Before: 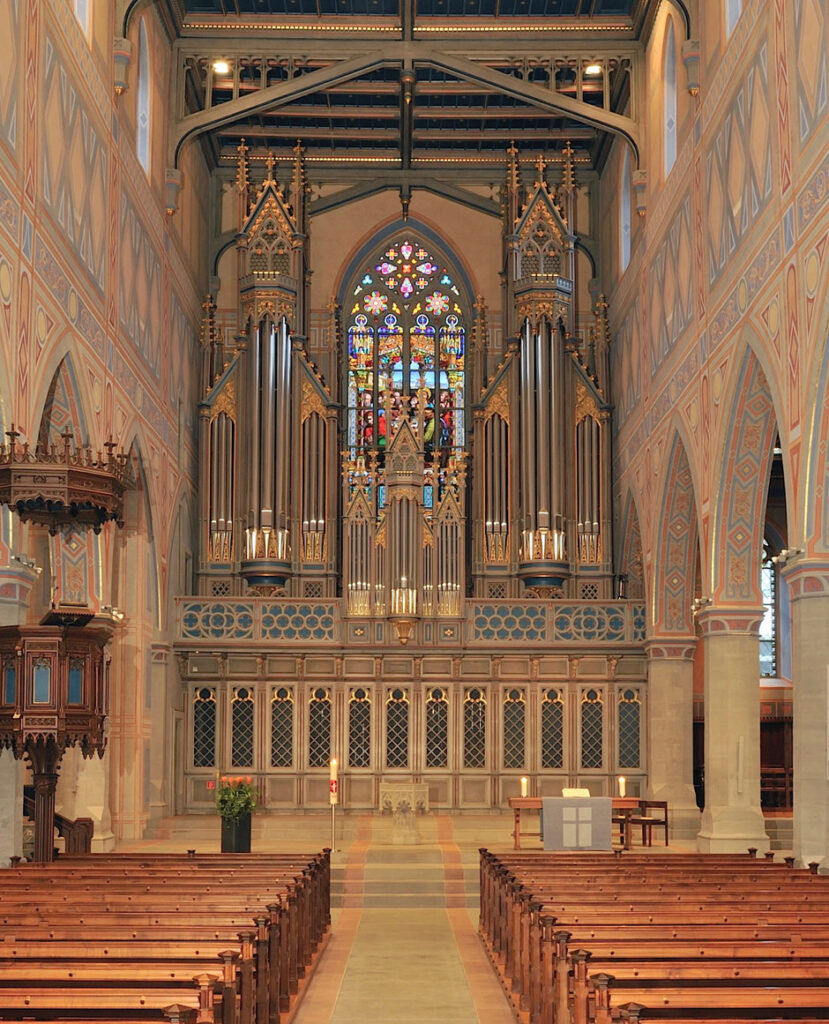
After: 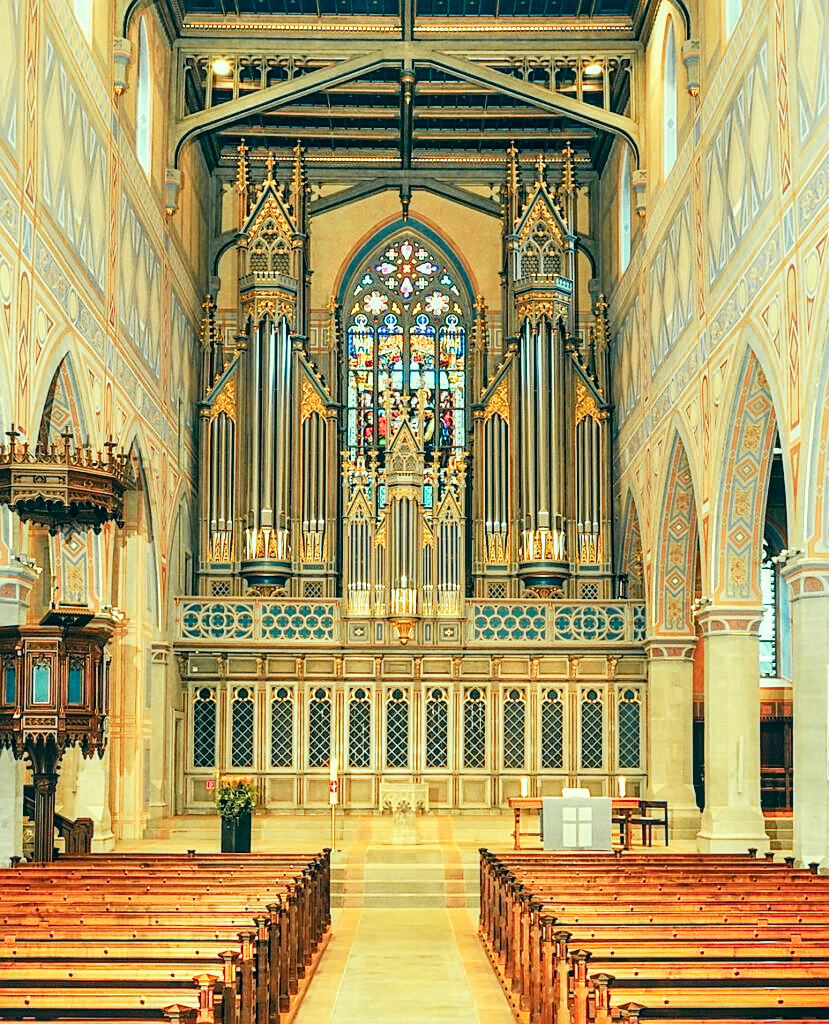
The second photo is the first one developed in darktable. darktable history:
sharpen: on, module defaults
local contrast: detail 130%
color correction: highlights a* -19.8, highlights b* 9.79, shadows a* -19.99, shadows b* -10.59
base curve: curves: ch0 [(0, 0) (0.007, 0.004) (0.027, 0.03) (0.046, 0.07) (0.207, 0.54) (0.442, 0.872) (0.673, 0.972) (1, 1)], preserve colors none
color zones: curves: ch1 [(0.263, 0.53) (0.376, 0.287) (0.487, 0.512) (0.748, 0.547) (1, 0.513)]; ch2 [(0.262, 0.45) (0.751, 0.477)]
